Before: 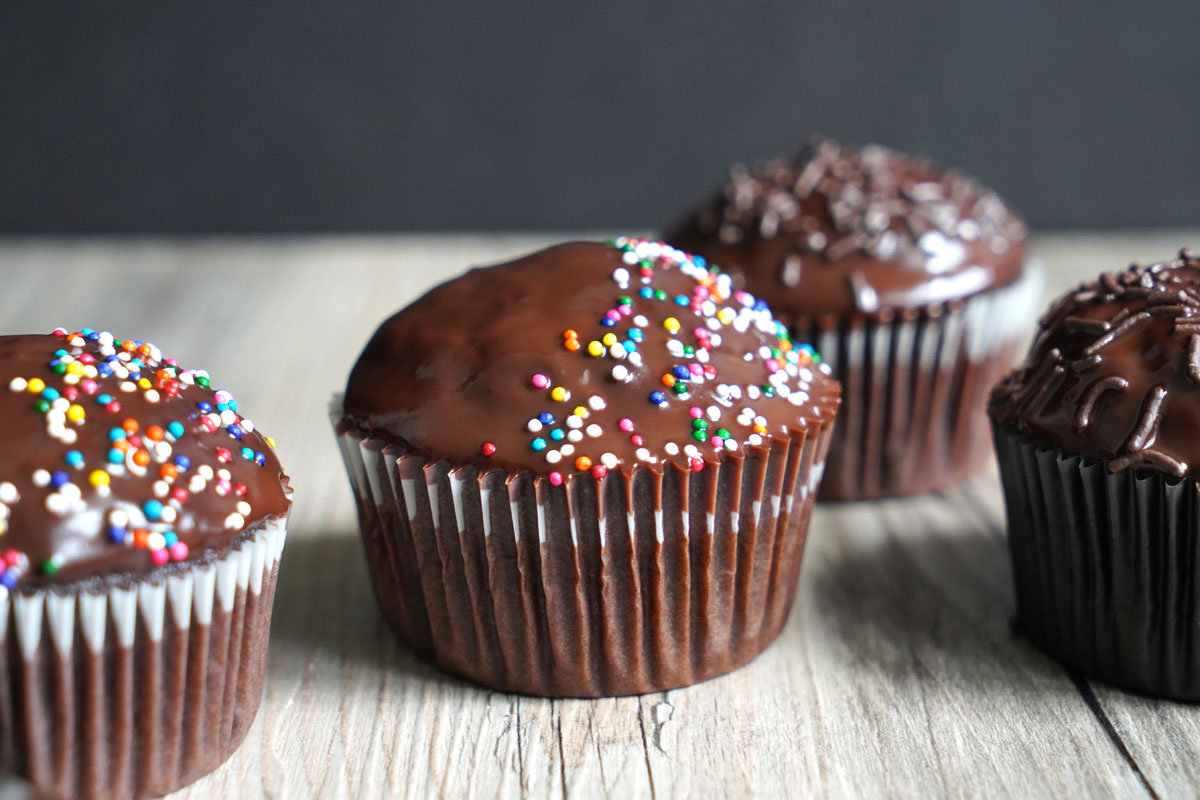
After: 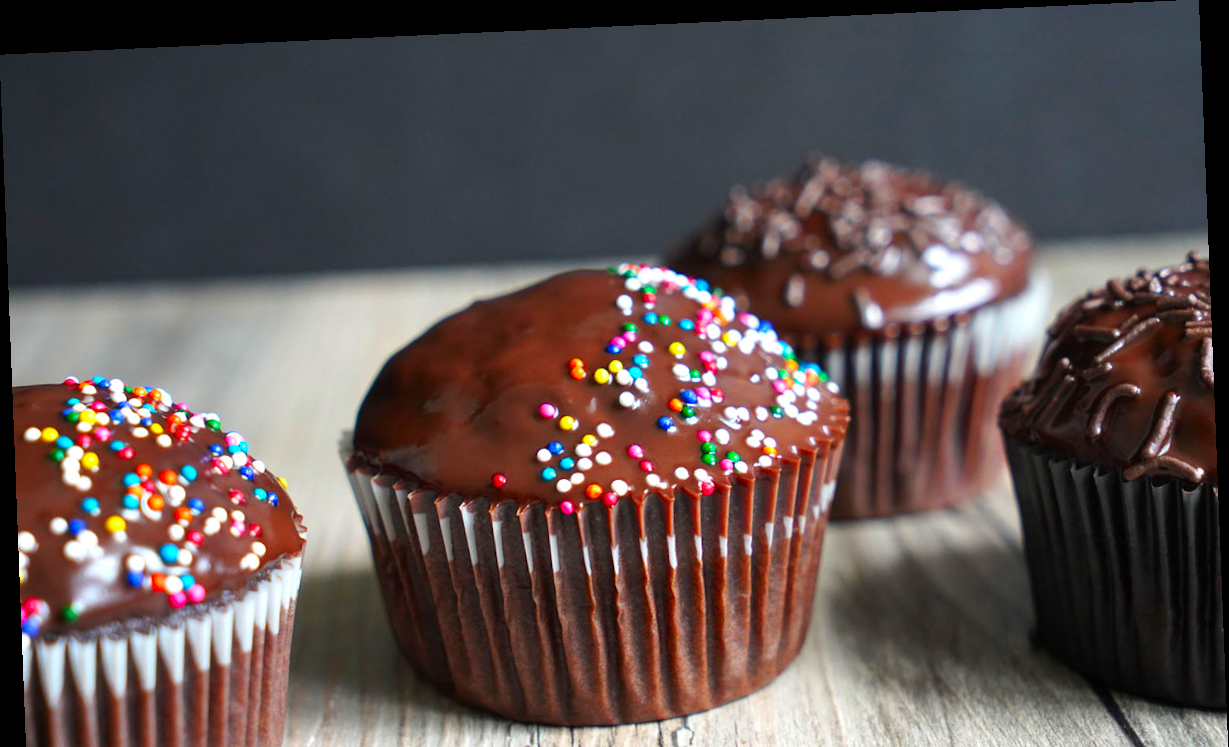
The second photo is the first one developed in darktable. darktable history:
contrast brightness saturation: brightness -0.02, saturation 0.35
crop and rotate: top 0%, bottom 11.49%
rotate and perspective: rotation -2.22°, lens shift (horizontal) -0.022, automatic cropping off
